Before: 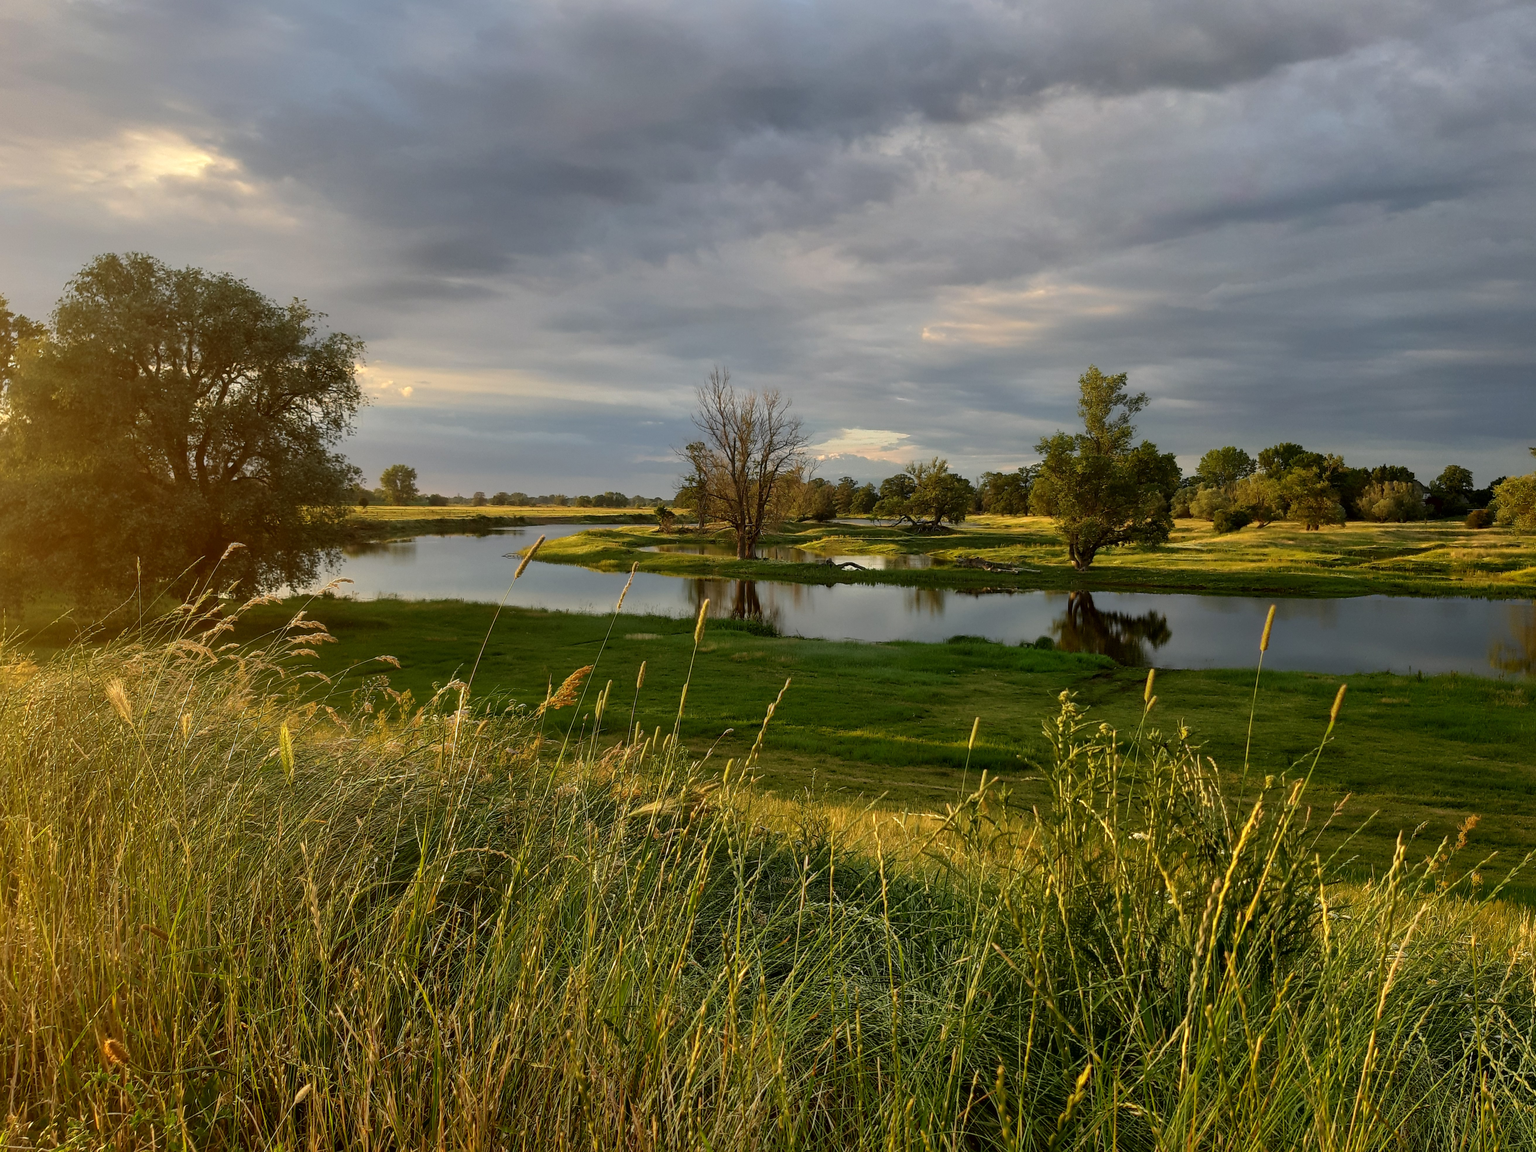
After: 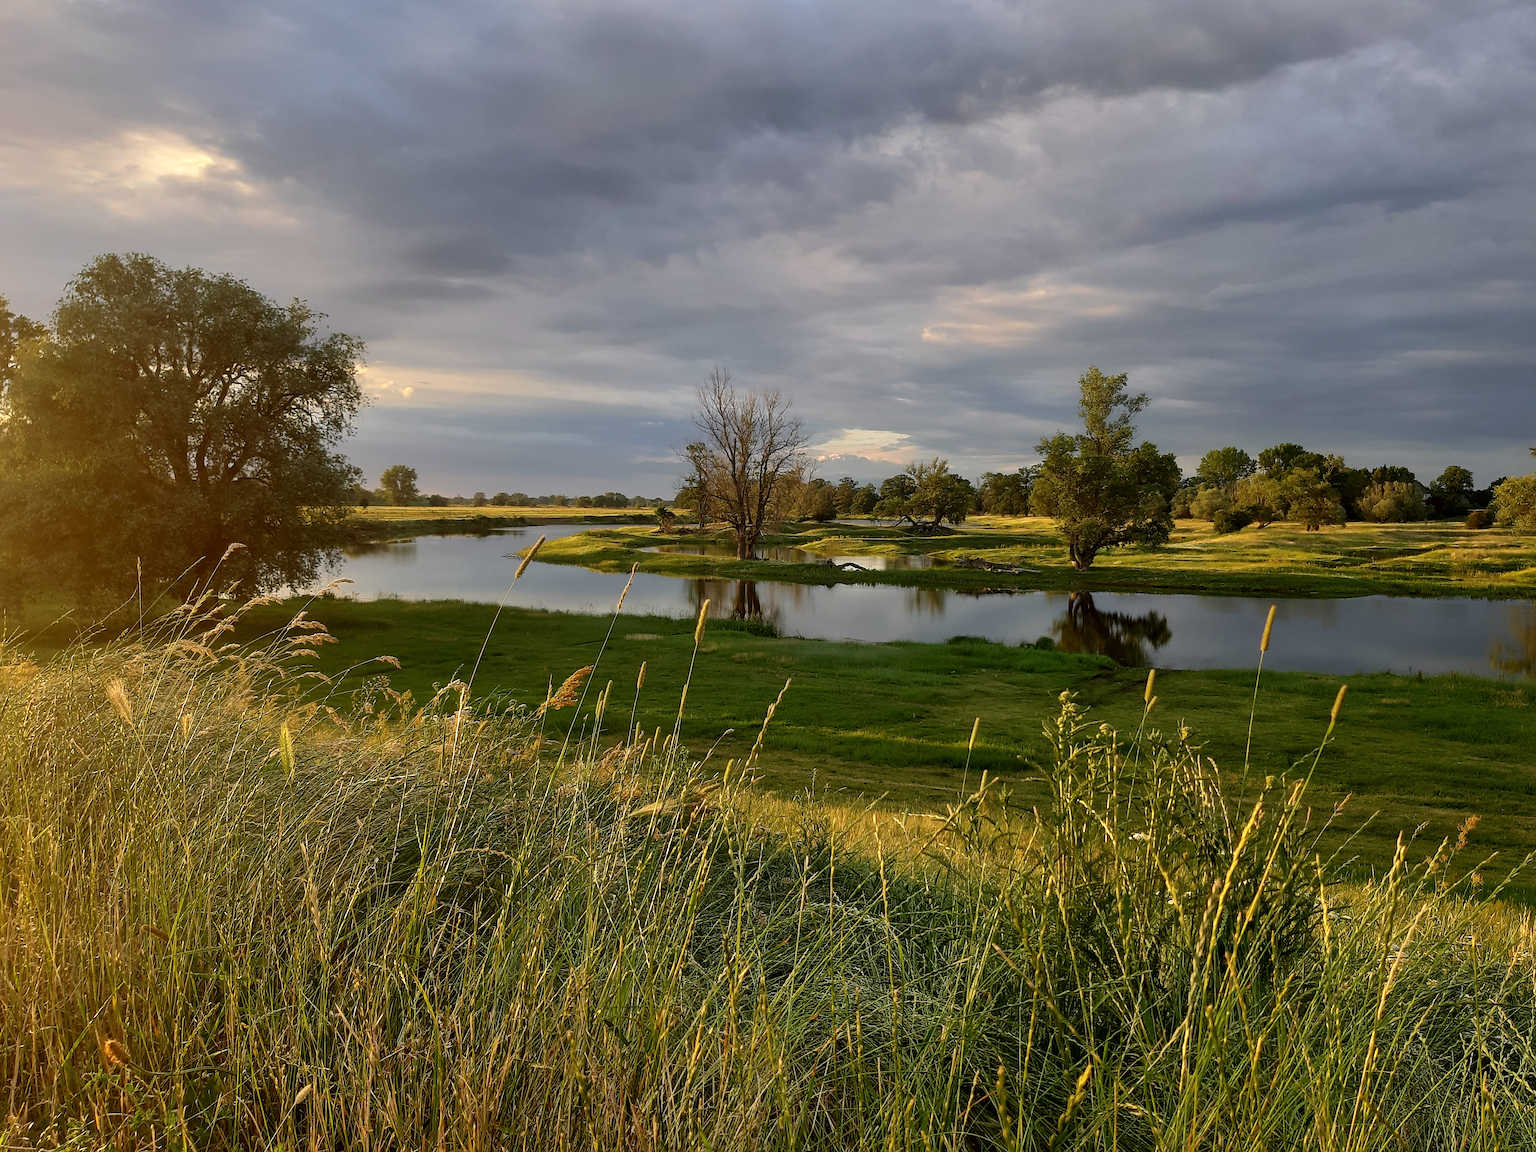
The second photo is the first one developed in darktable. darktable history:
sharpen: on, module defaults
color calibration: illuminant custom, x 0.348, y 0.365, temperature 4913.7 K
